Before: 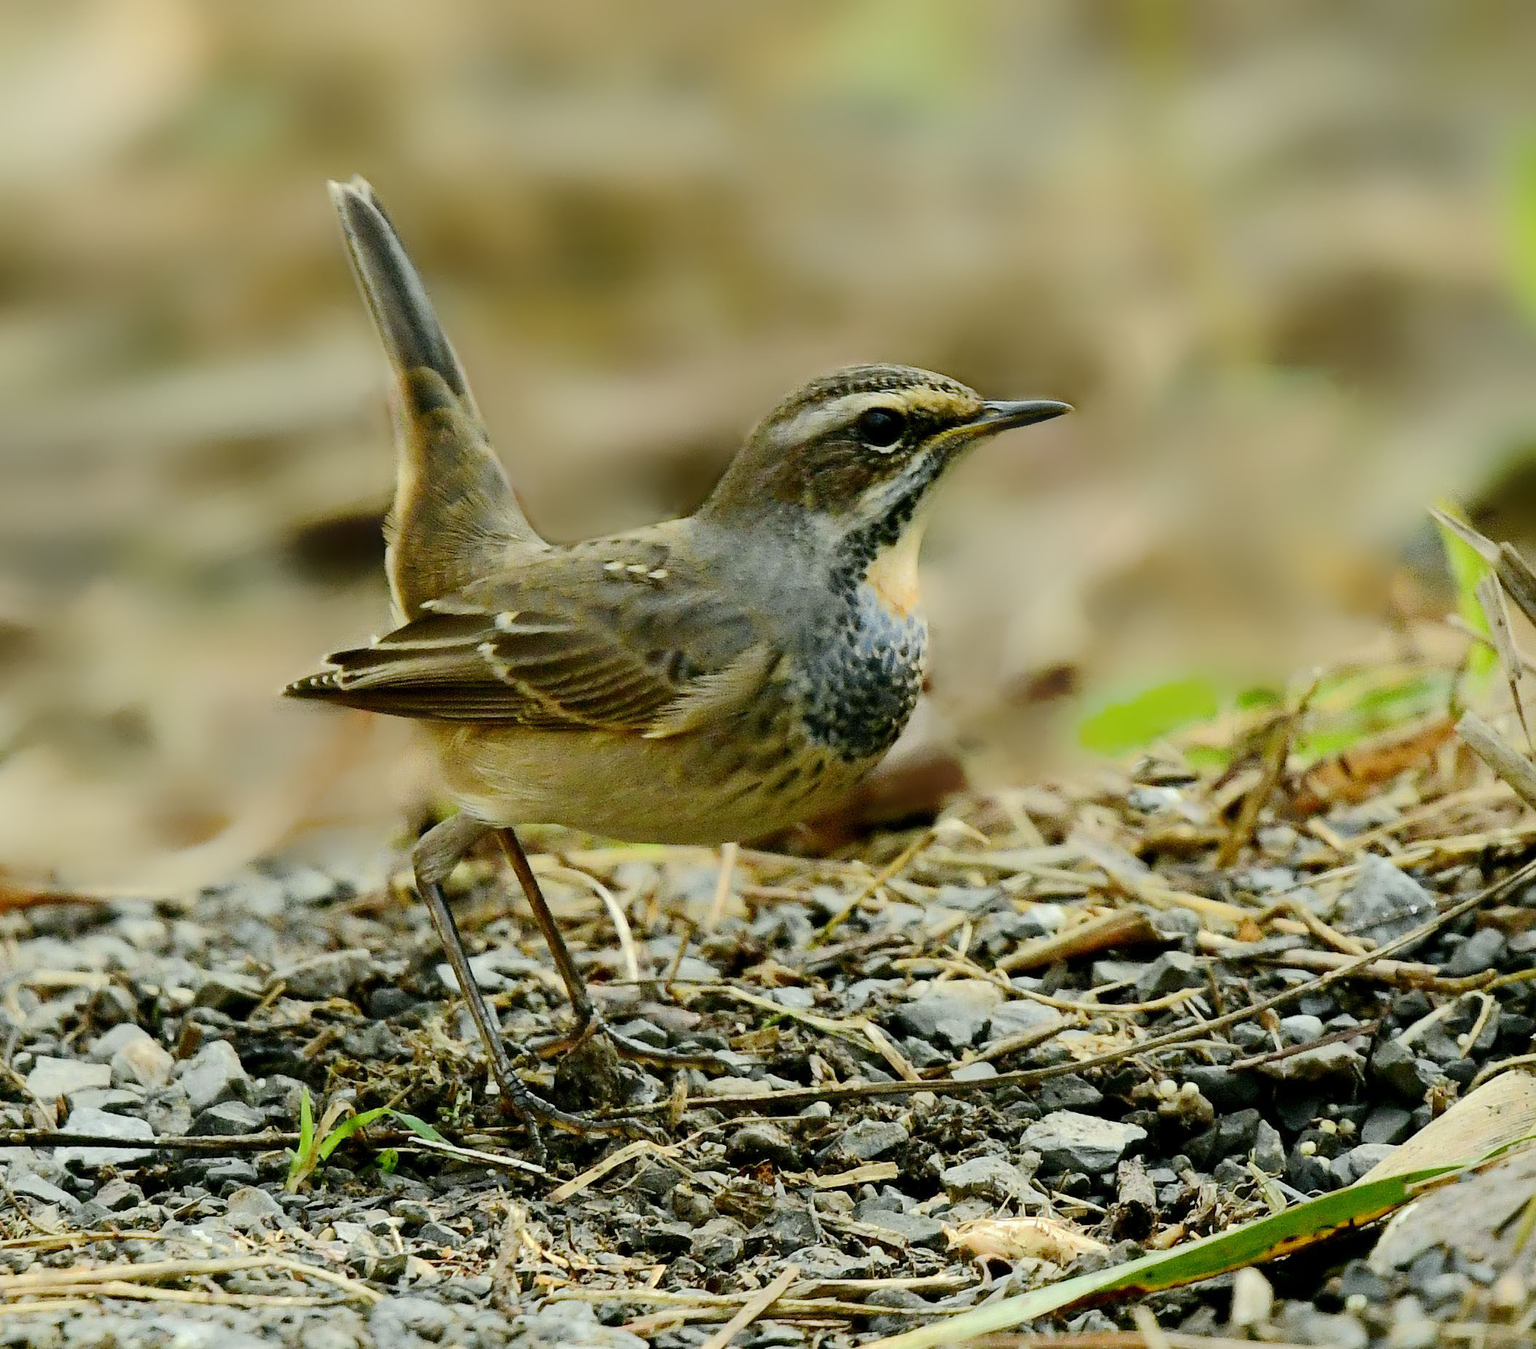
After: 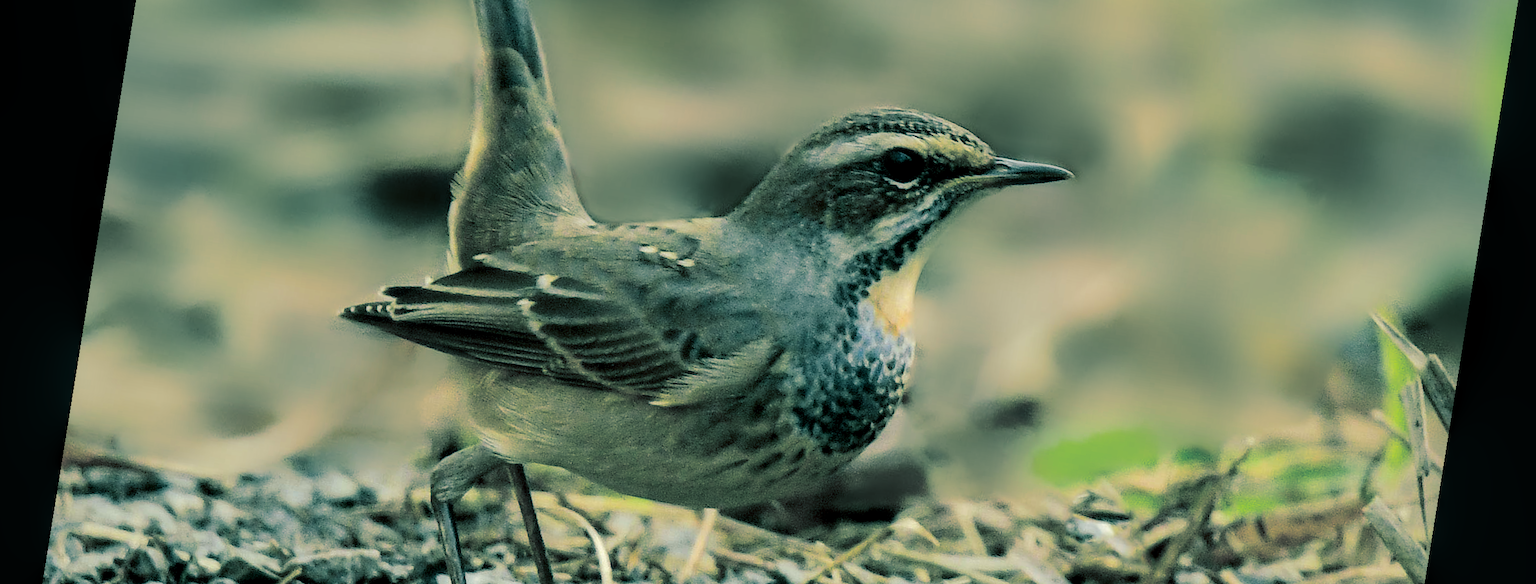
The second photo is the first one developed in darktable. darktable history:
crop and rotate: top 23.84%, bottom 34.294%
color correction: saturation 1.1
rotate and perspective: rotation 9.12°, automatic cropping off
local contrast: on, module defaults
exposure: exposure -0.072 EV, compensate highlight preservation false
split-toning: shadows › hue 186.43°, highlights › hue 49.29°, compress 30.29%
